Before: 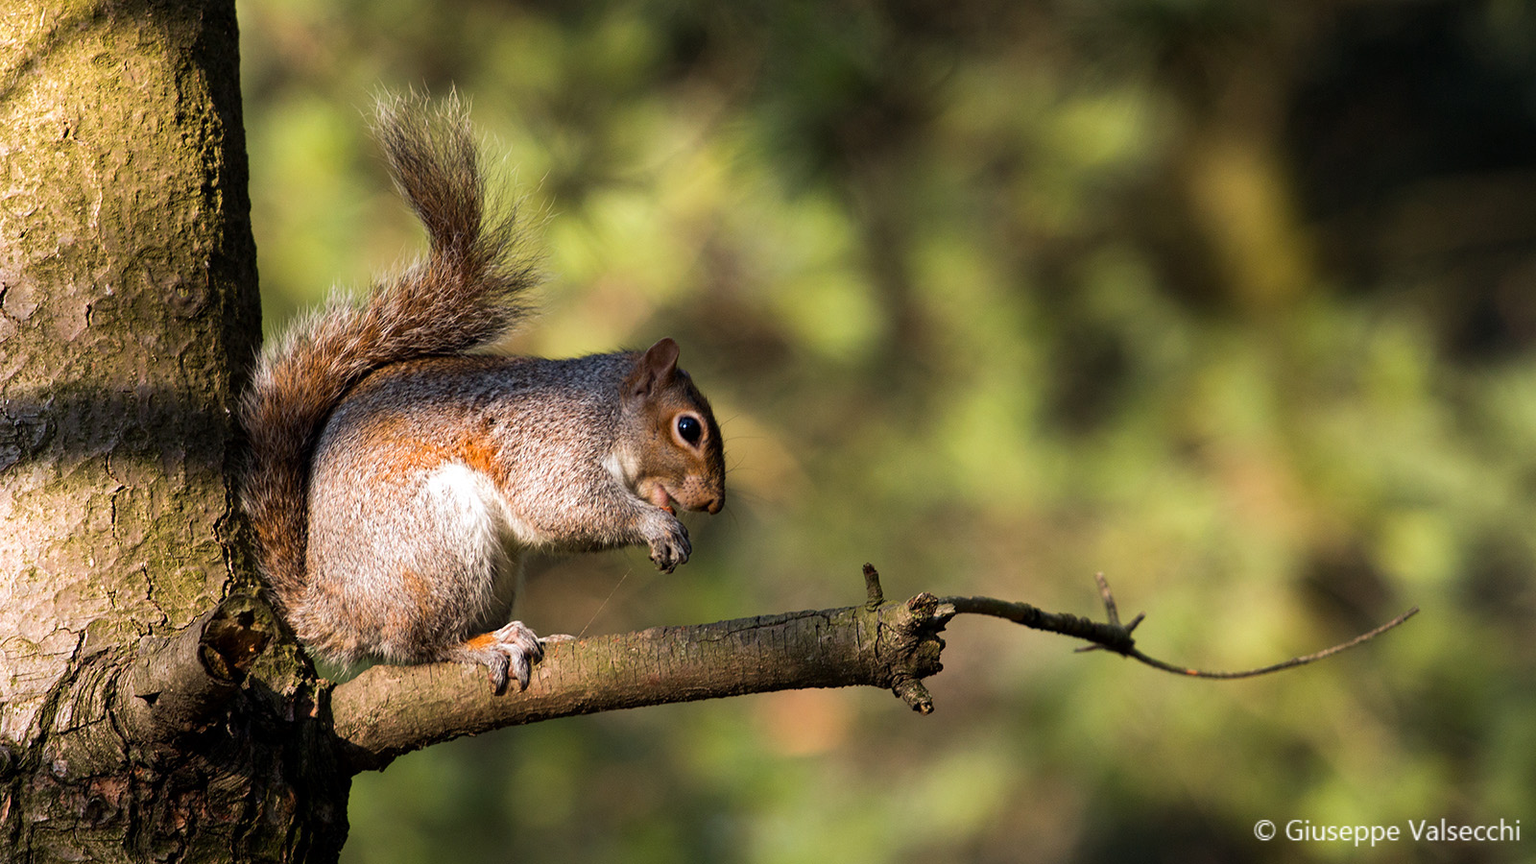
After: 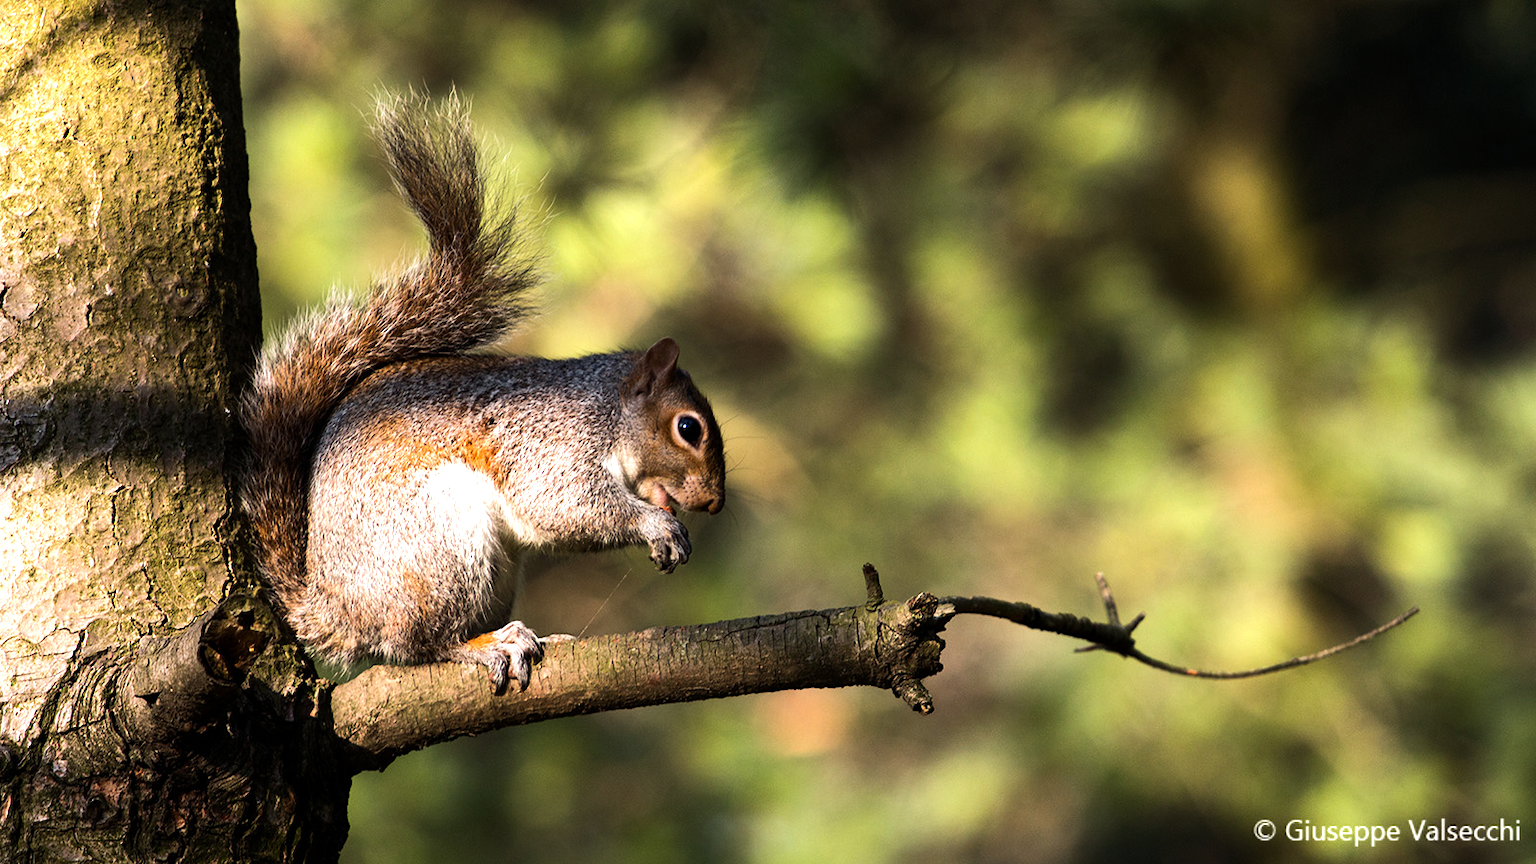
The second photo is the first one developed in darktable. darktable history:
tone equalizer: -8 EV -0.774 EV, -7 EV -0.724 EV, -6 EV -0.572 EV, -5 EV -0.398 EV, -3 EV 0.394 EV, -2 EV 0.6 EV, -1 EV 0.679 EV, +0 EV 0.735 EV, edges refinement/feathering 500, mask exposure compensation -1.57 EV, preserve details no
